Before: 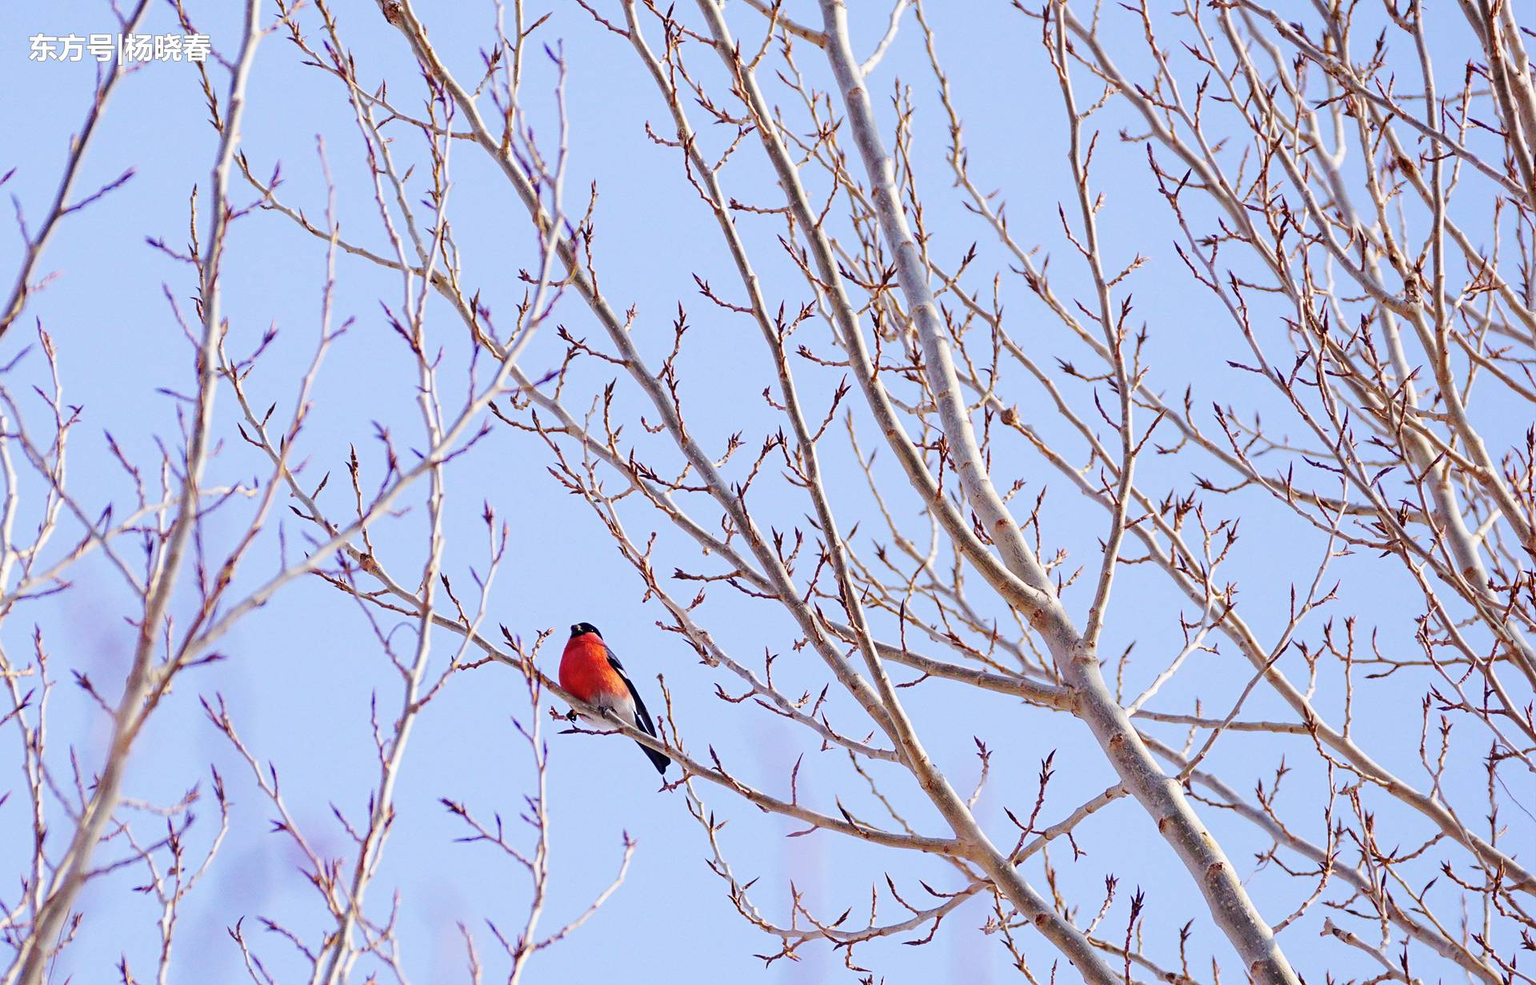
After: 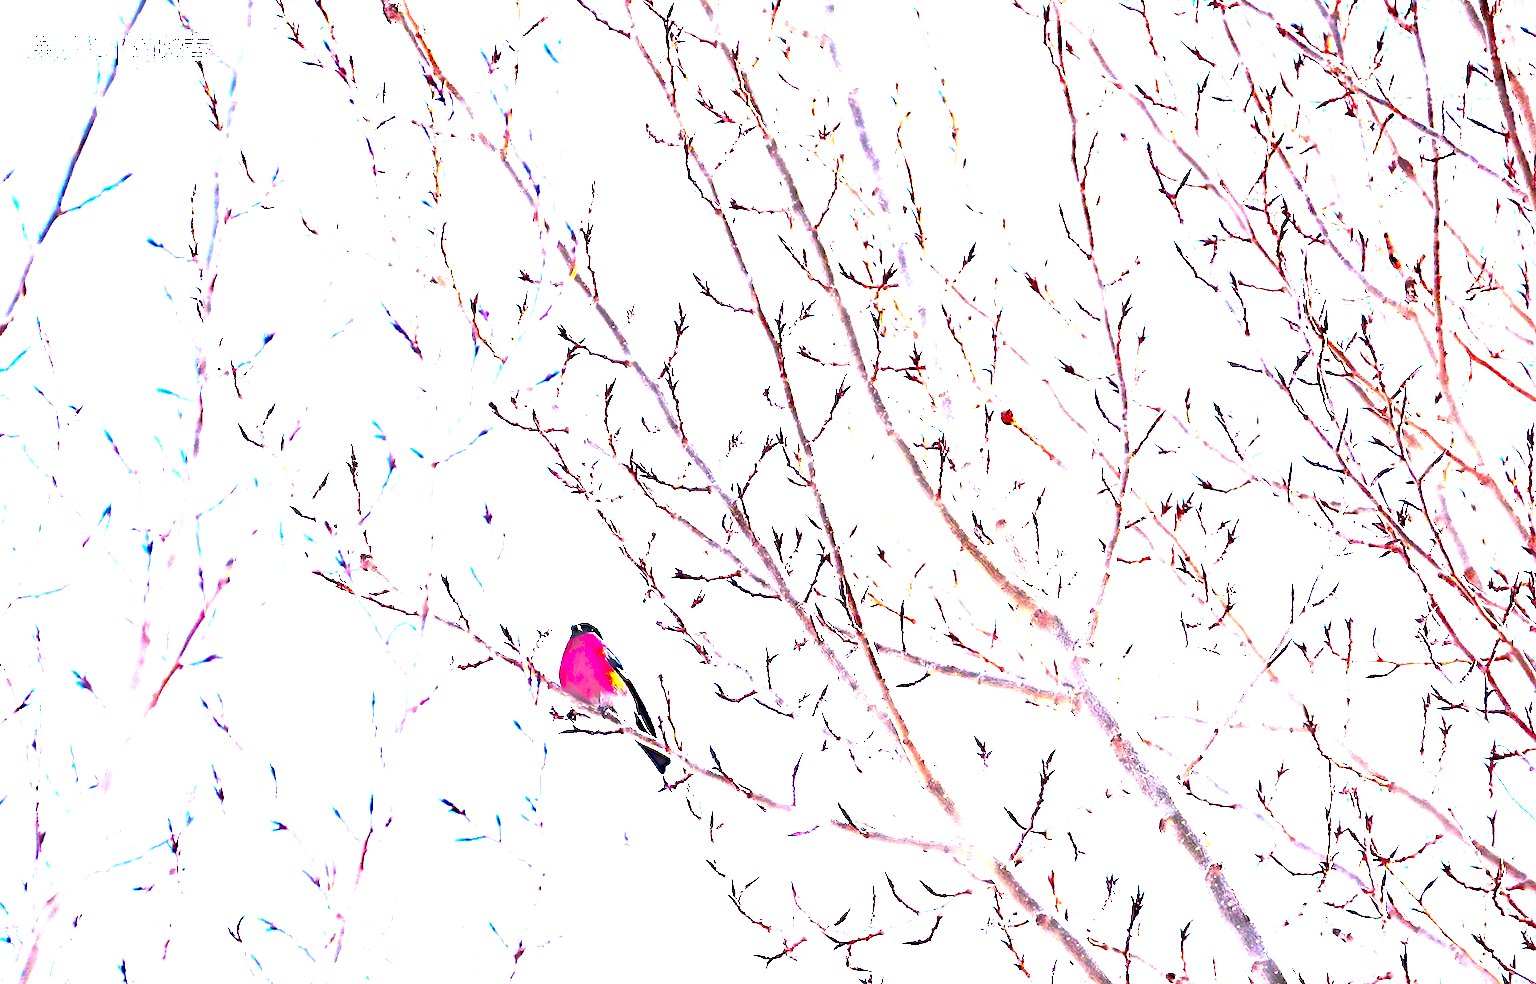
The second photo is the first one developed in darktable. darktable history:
color zones: curves: ch1 [(0.263, 0.53) (0.376, 0.287) (0.487, 0.512) (0.748, 0.547) (1, 0.513)]; ch2 [(0.262, 0.45) (0.751, 0.477)]
base curve: curves: ch0 [(0, 0) (0.303, 0.277) (1, 1)], fusion 1, preserve colors none
contrast brightness saturation: contrast 0.082, saturation 0.201
color balance rgb: power › hue 210.92°, perceptual saturation grading › global saturation 25.274%, perceptual brilliance grading › global brilliance 30.197%, perceptual brilliance grading › highlights 50.757%, perceptual brilliance grading › mid-tones 49.975%, perceptual brilliance grading › shadows -21.691%, global vibrance 5.347%
